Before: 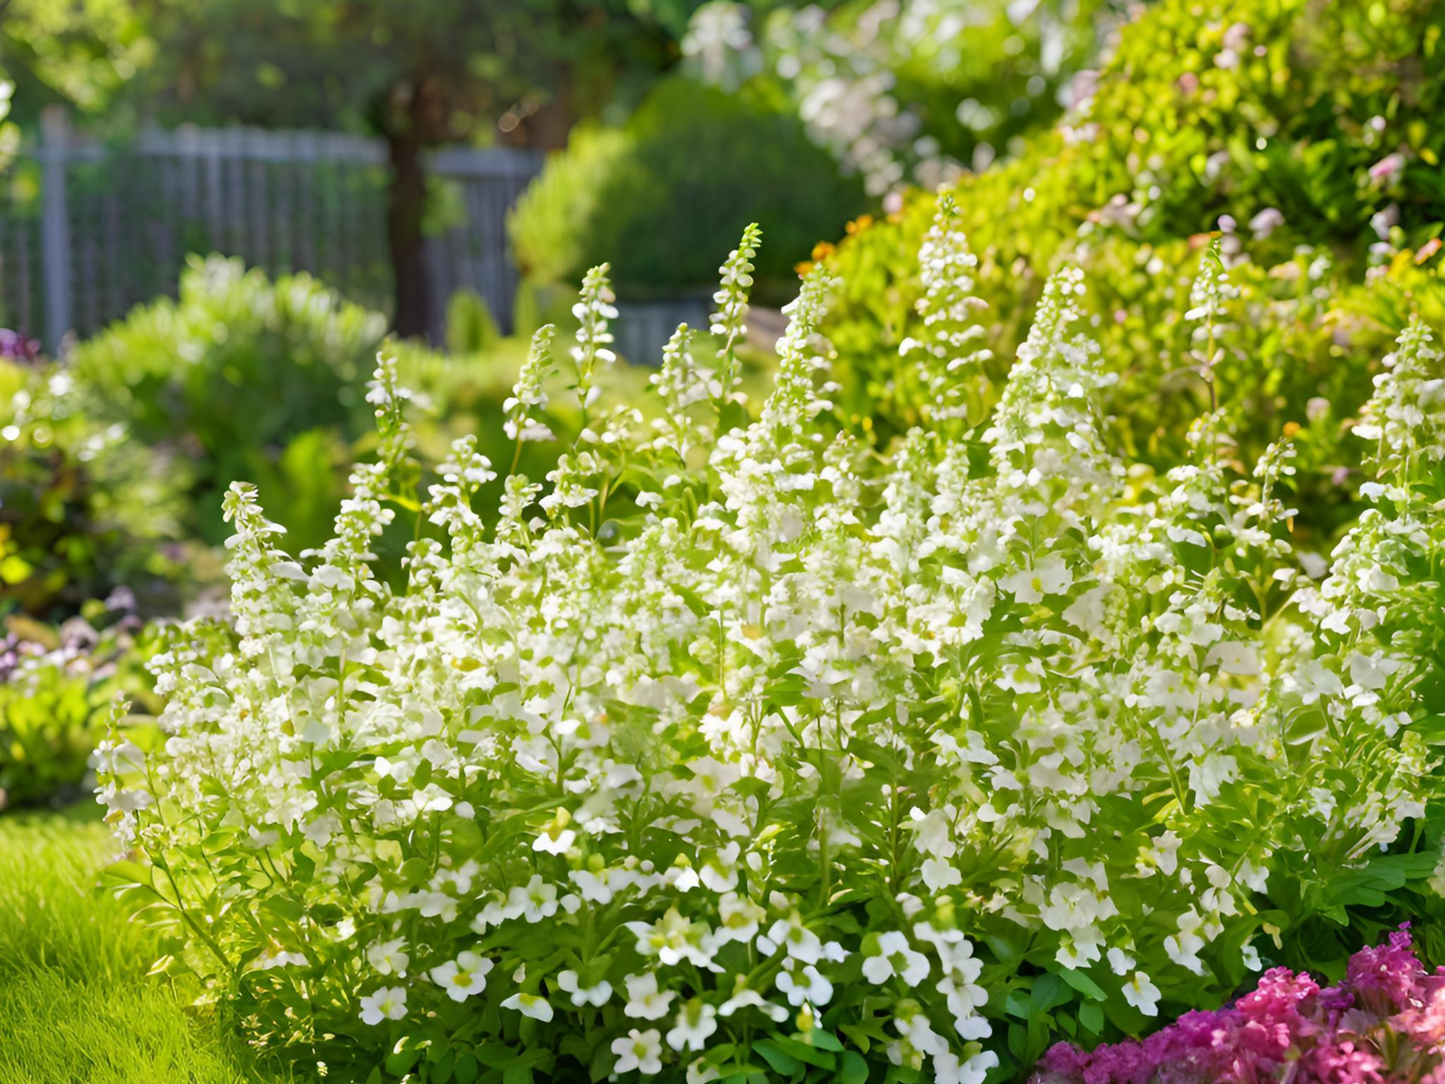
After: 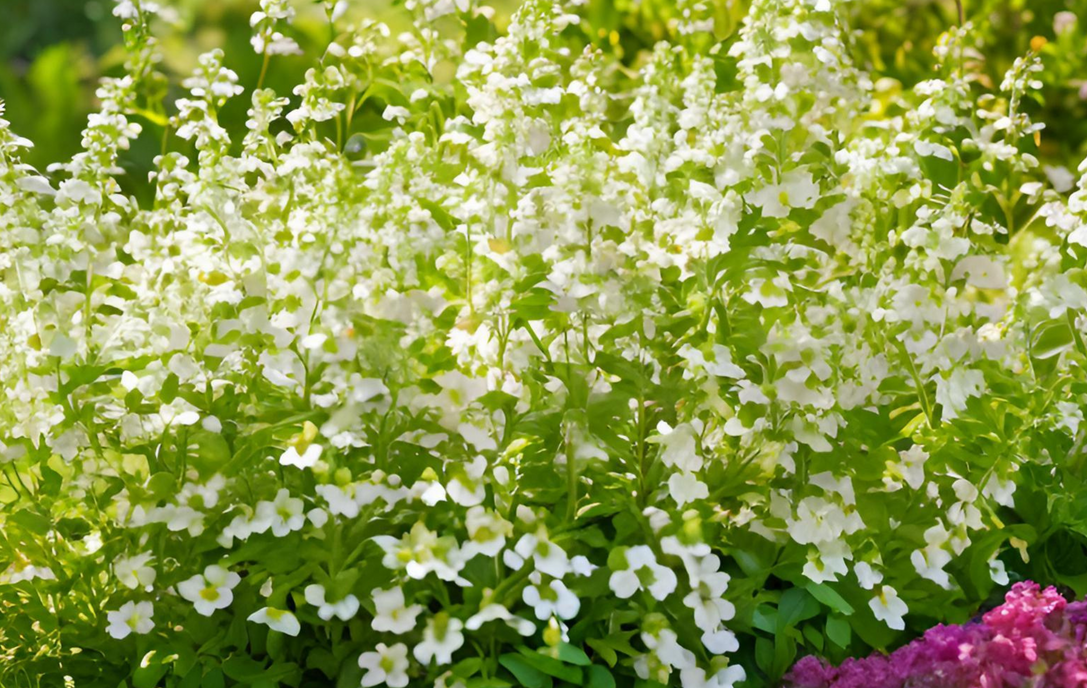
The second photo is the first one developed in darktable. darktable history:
crop and rotate: left 17.515%, top 35.638%, right 7.227%, bottom 0.812%
